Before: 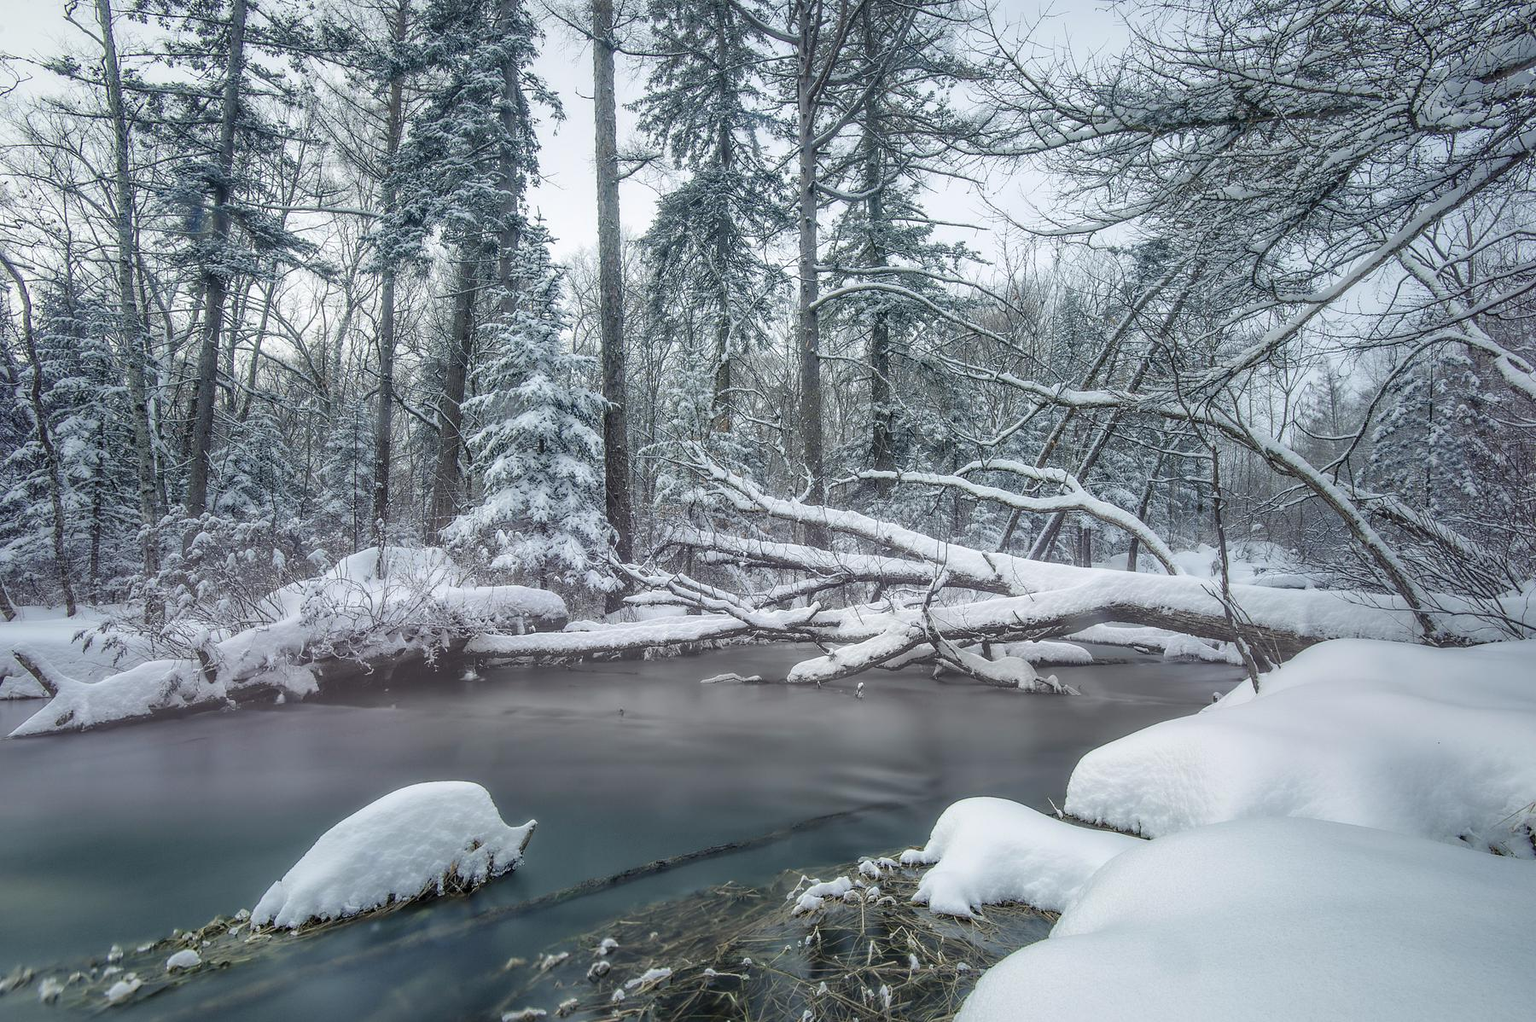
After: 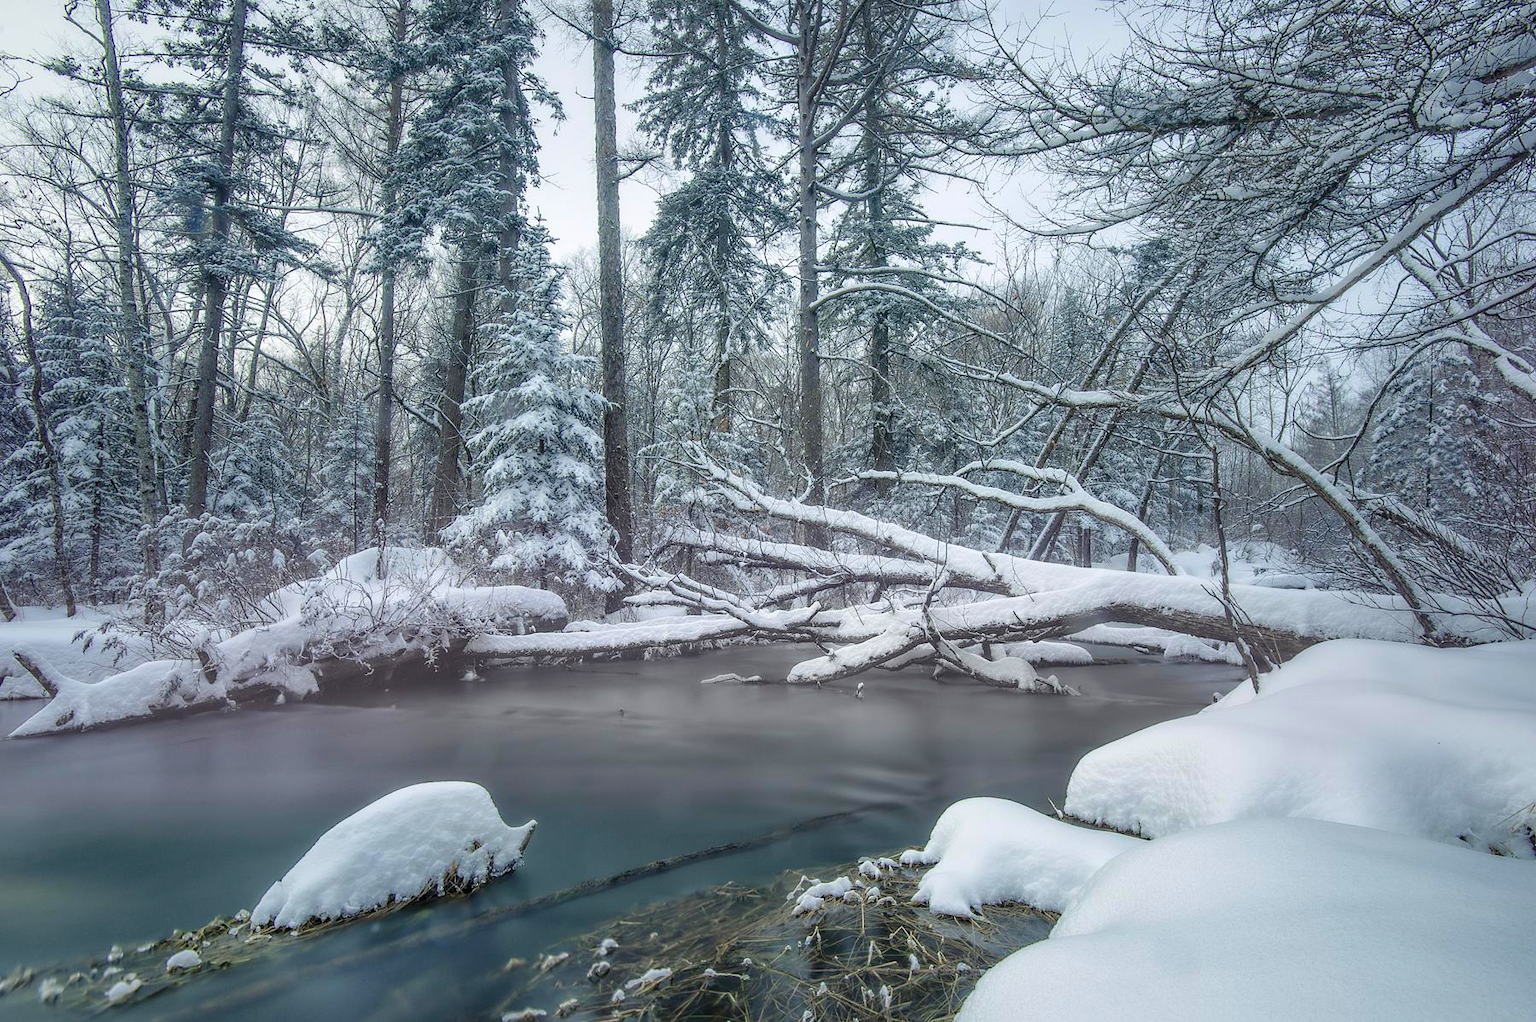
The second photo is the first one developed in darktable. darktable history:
tone equalizer: on, module defaults
color balance rgb: perceptual saturation grading › global saturation 20%, global vibrance 20%
